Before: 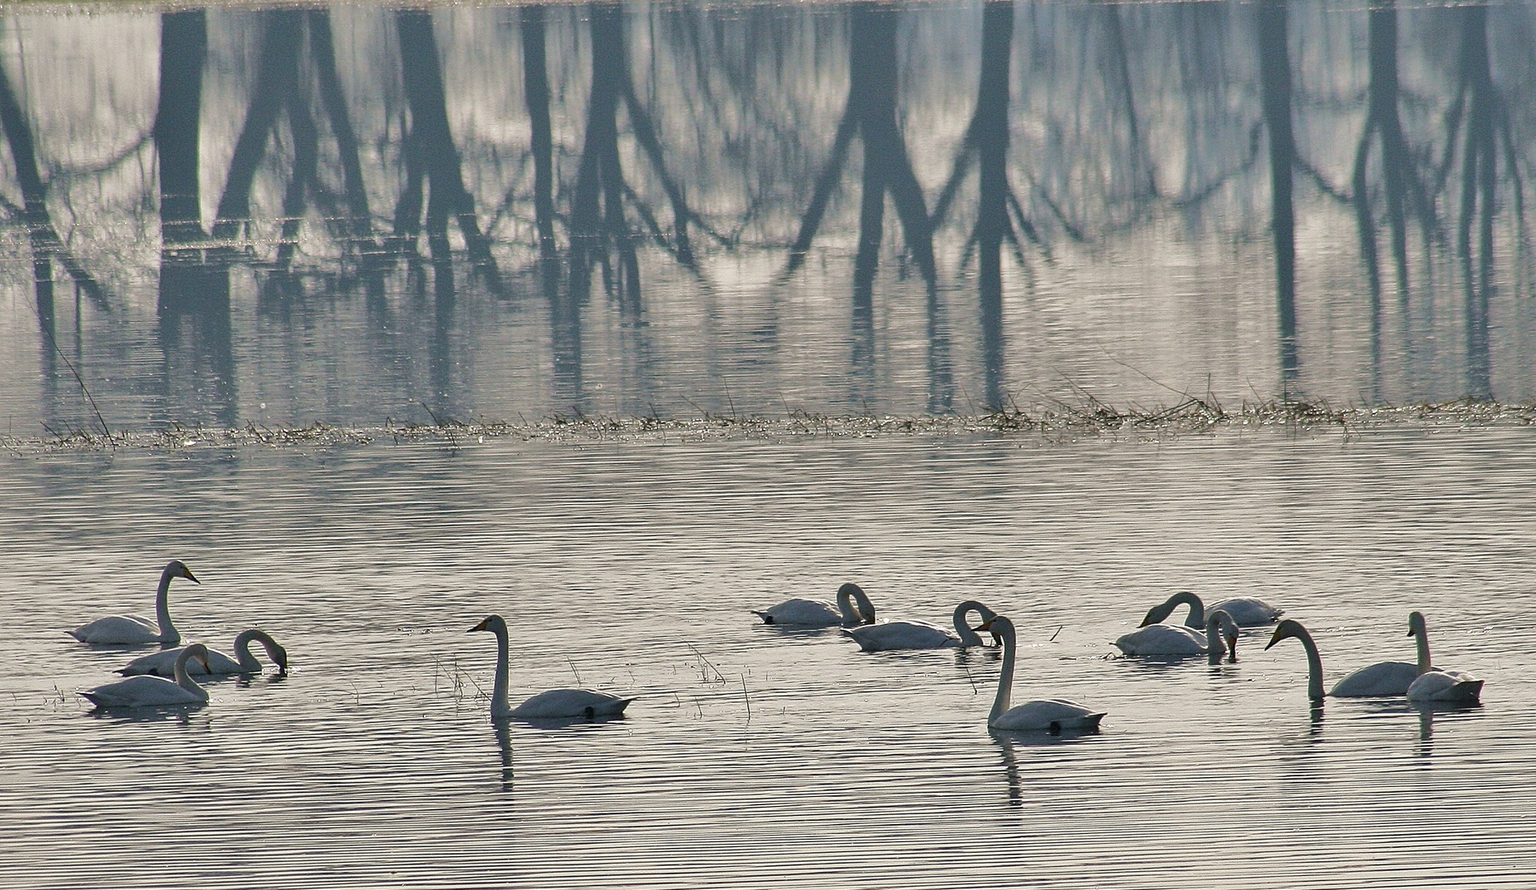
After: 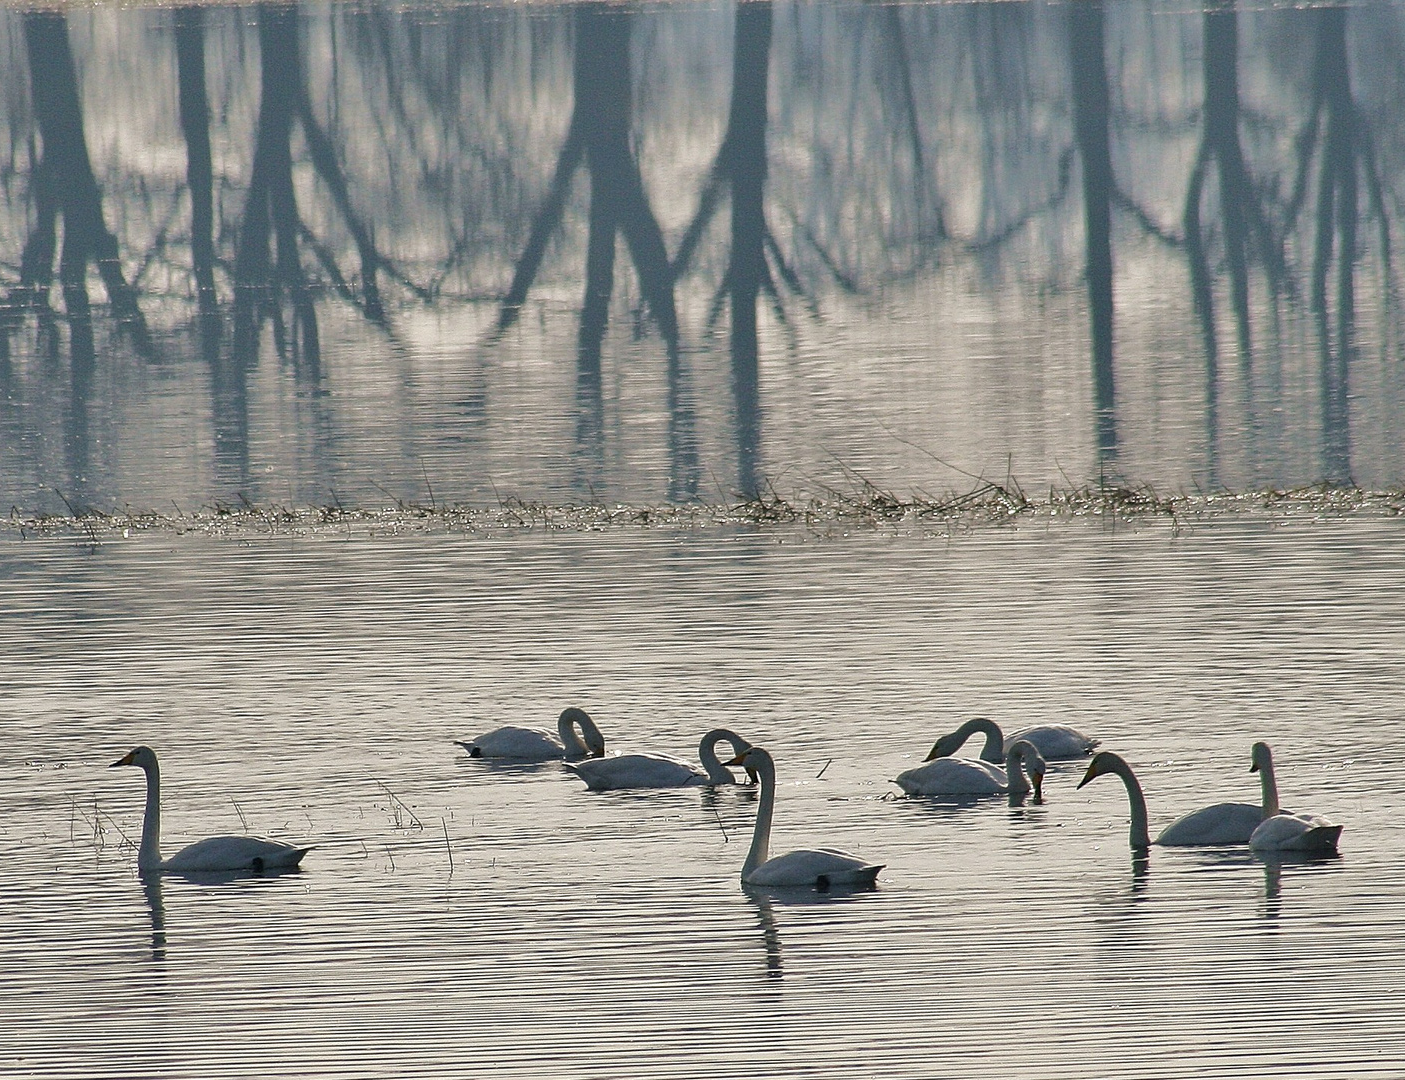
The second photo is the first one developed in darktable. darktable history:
crop and rotate: left 24.536%
